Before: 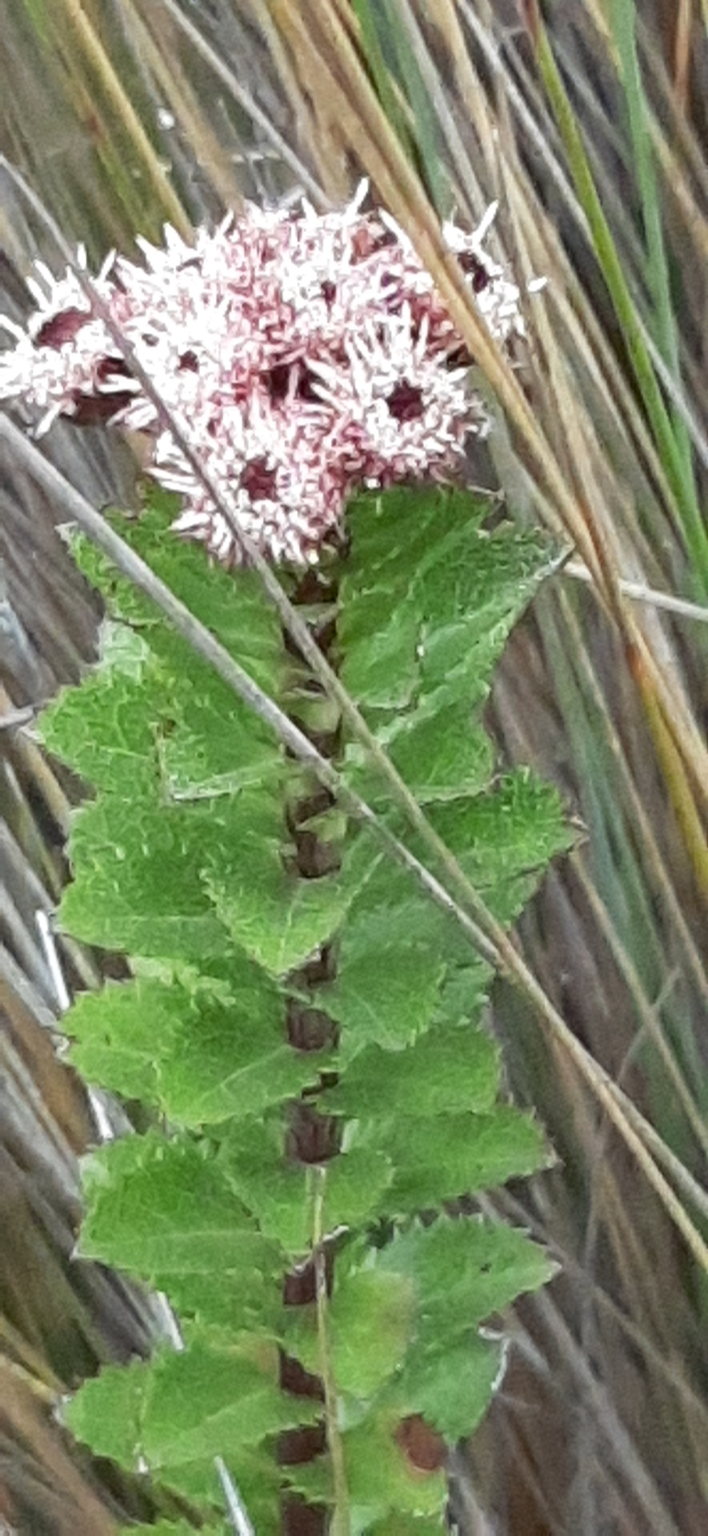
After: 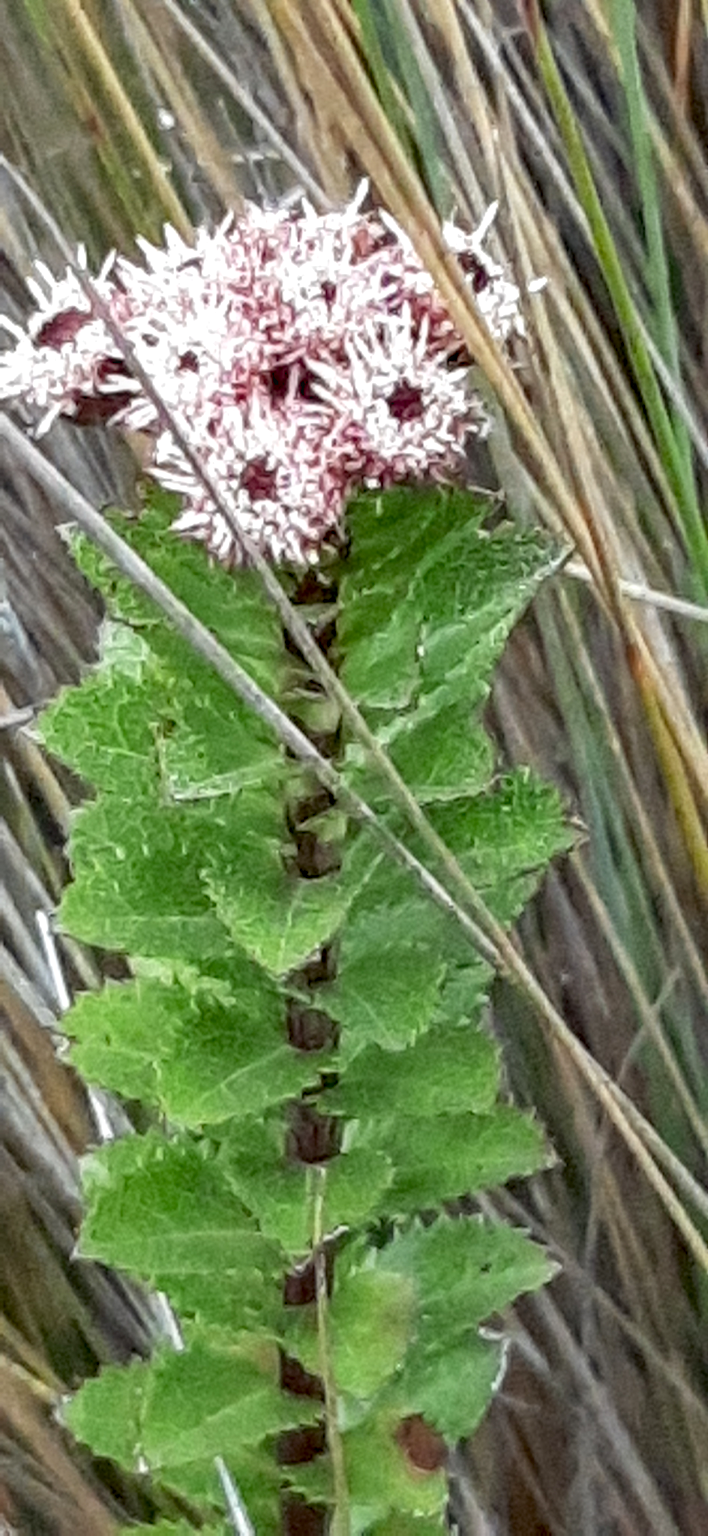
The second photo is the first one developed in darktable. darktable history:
local contrast: on, module defaults
levels: mode automatic
exposure: black level correction 0.011, exposure -0.471 EV, compensate highlight preservation false
